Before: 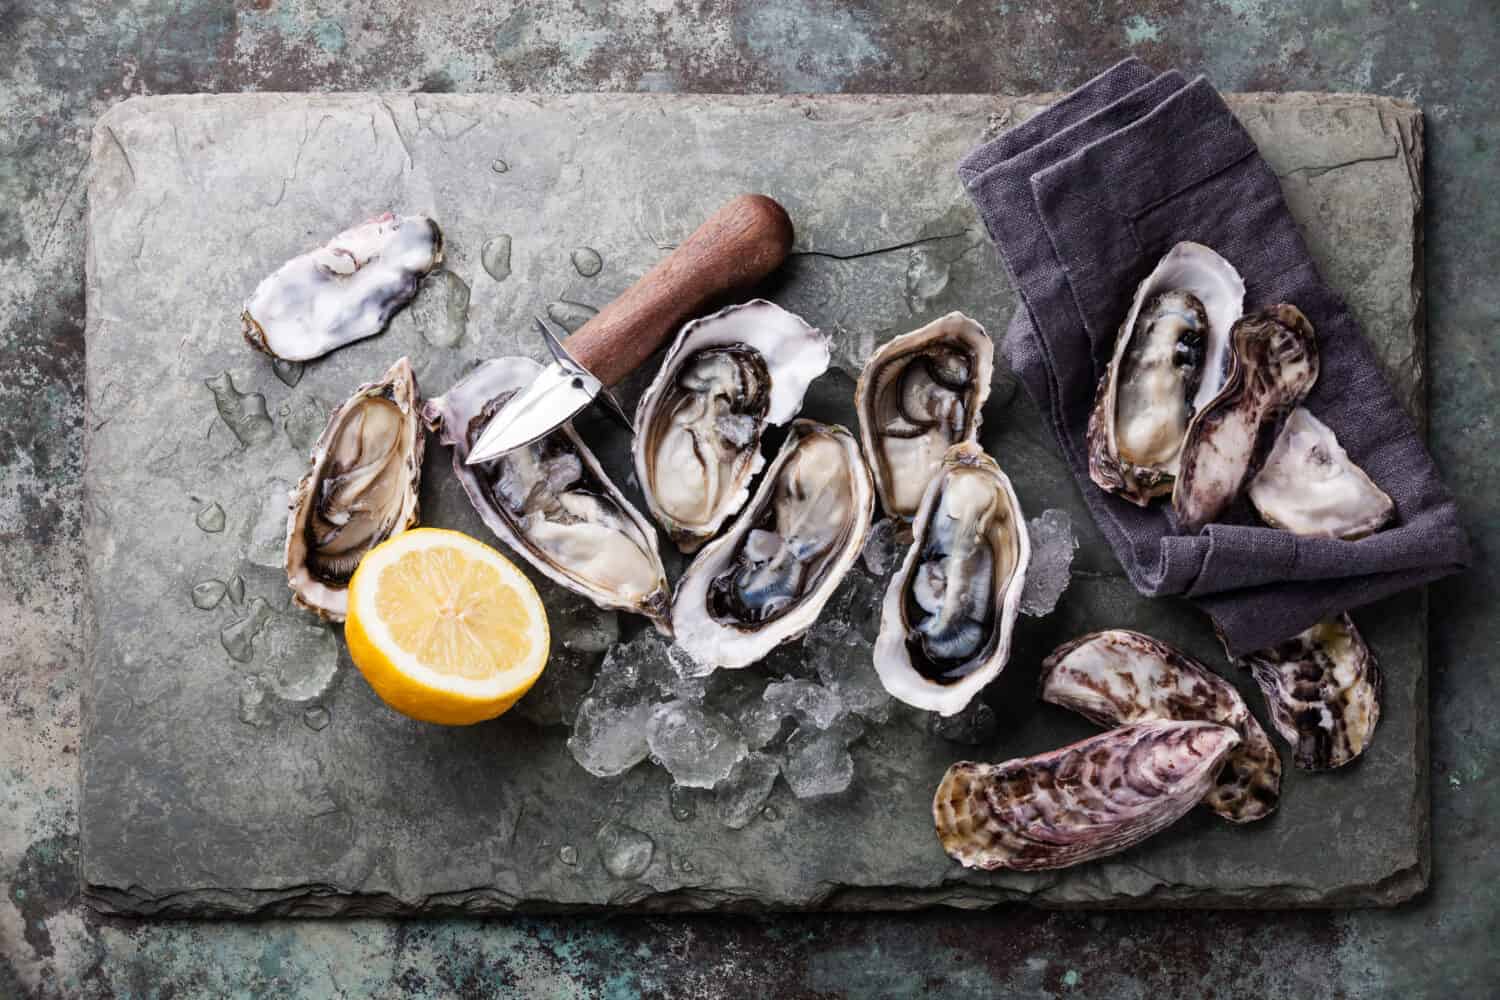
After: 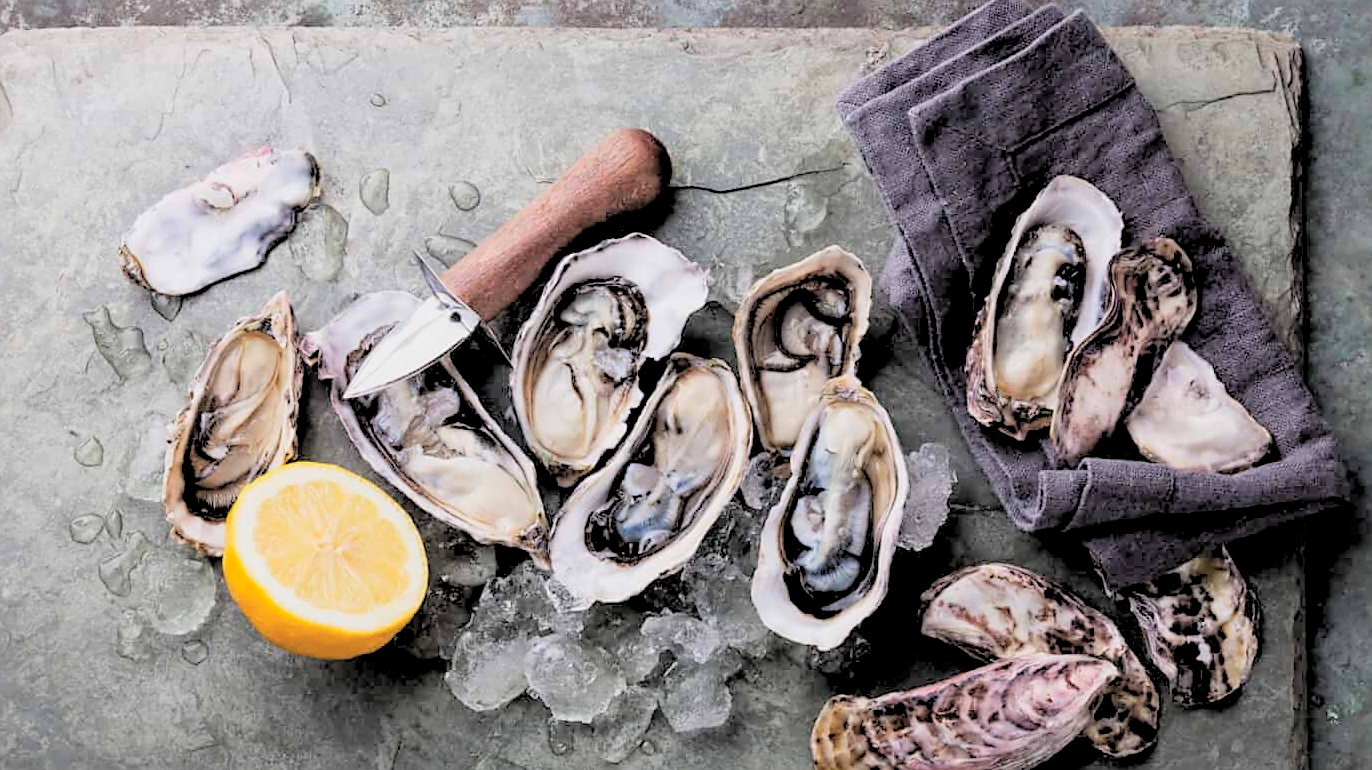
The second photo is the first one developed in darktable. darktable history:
rgb levels: levels [[0.01, 0.419, 0.839], [0, 0.5, 1], [0, 0.5, 1]]
global tonemap: drago (0.7, 100)
crop: left 8.155%, top 6.611%, bottom 15.385%
sharpen: radius 1.864, amount 0.398, threshold 1.271
